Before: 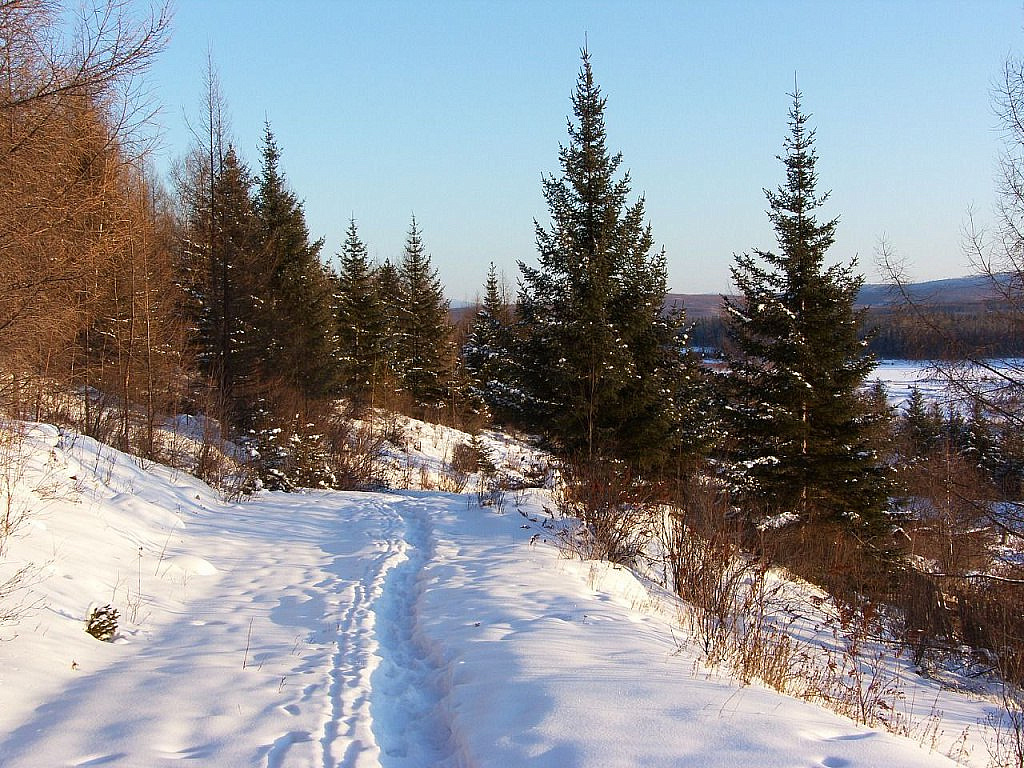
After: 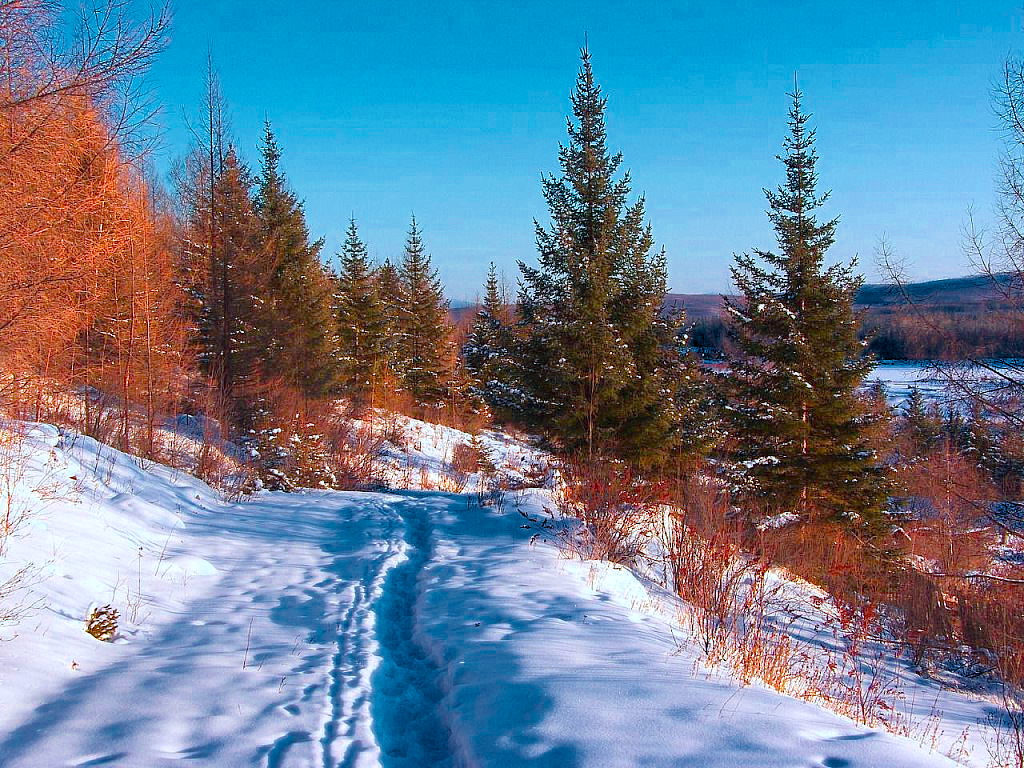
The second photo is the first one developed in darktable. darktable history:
tone equalizer: -8 EV 0.25 EV, -7 EV 0.417 EV, -6 EV 0.417 EV, -5 EV 0.25 EV, -3 EV -0.25 EV, -2 EV -0.417 EV, -1 EV -0.417 EV, +0 EV -0.25 EV, edges refinement/feathering 500, mask exposure compensation -1.57 EV, preserve details guided filter
color calibration: output R [1.422, -0.35, -0.252, 0], output G [-0.238, 1.259, -0.084, 0], output B [-0.081, -0.196, 1.58, 0], output brightness [0.49, 0.671, -0.57, 0], illuminant same as pipeline (D50), adaptation none (bypass), saturation algorithm version 1 (2020)
shadows and highlights: radius 337.17, shadows 29.01, soften with gaussian
